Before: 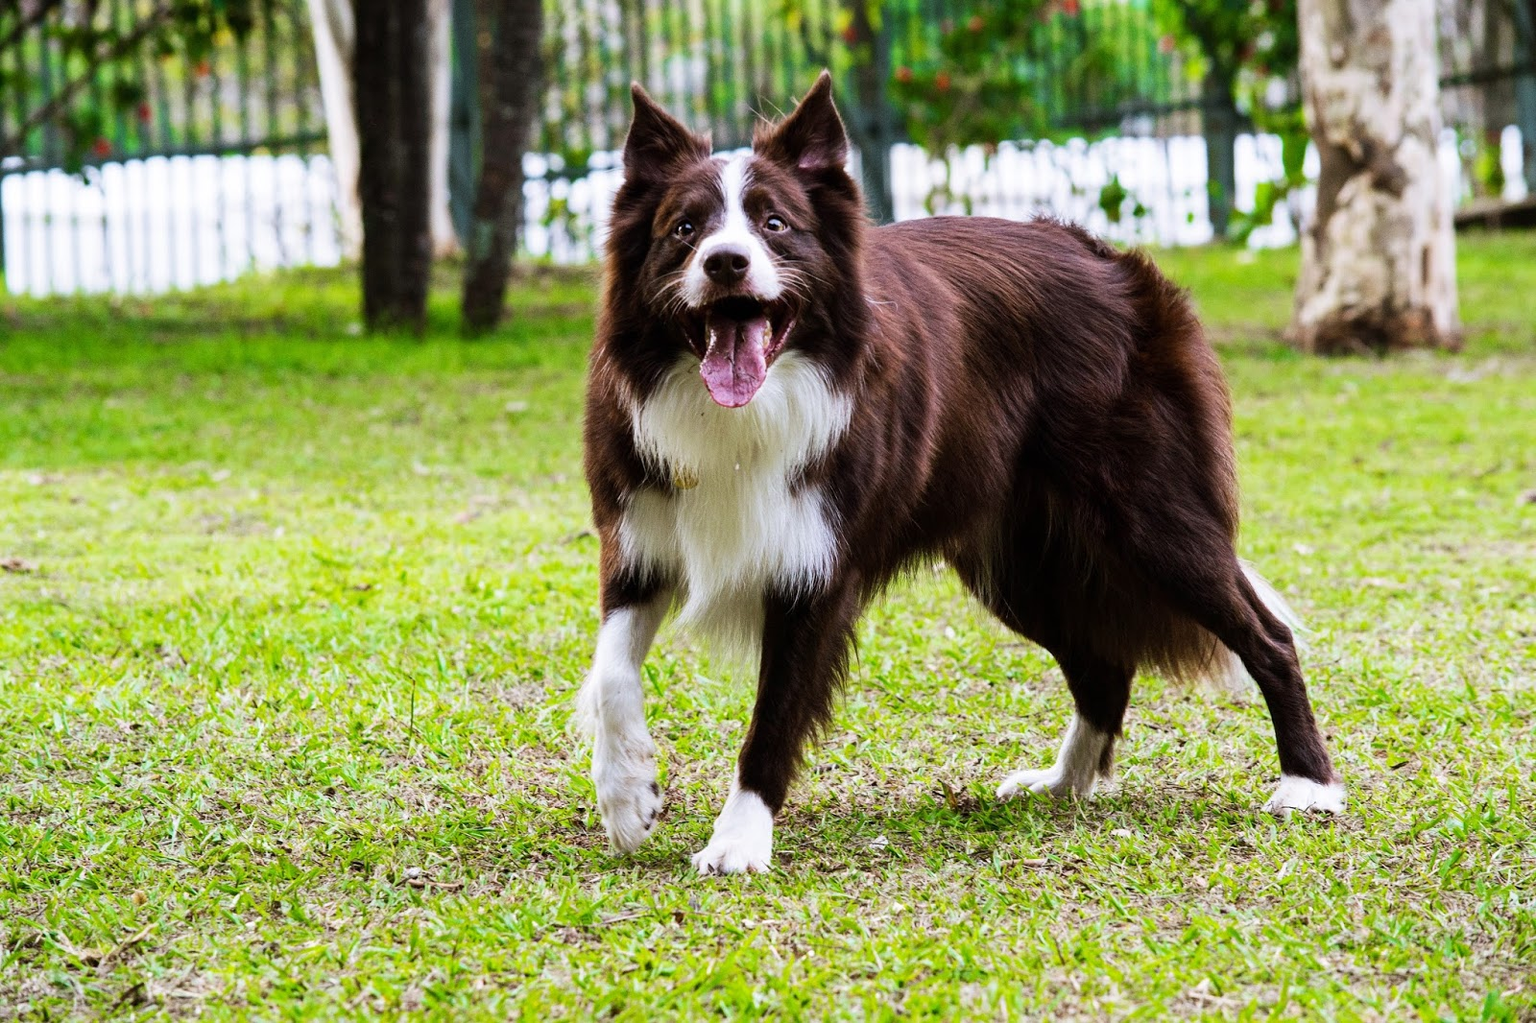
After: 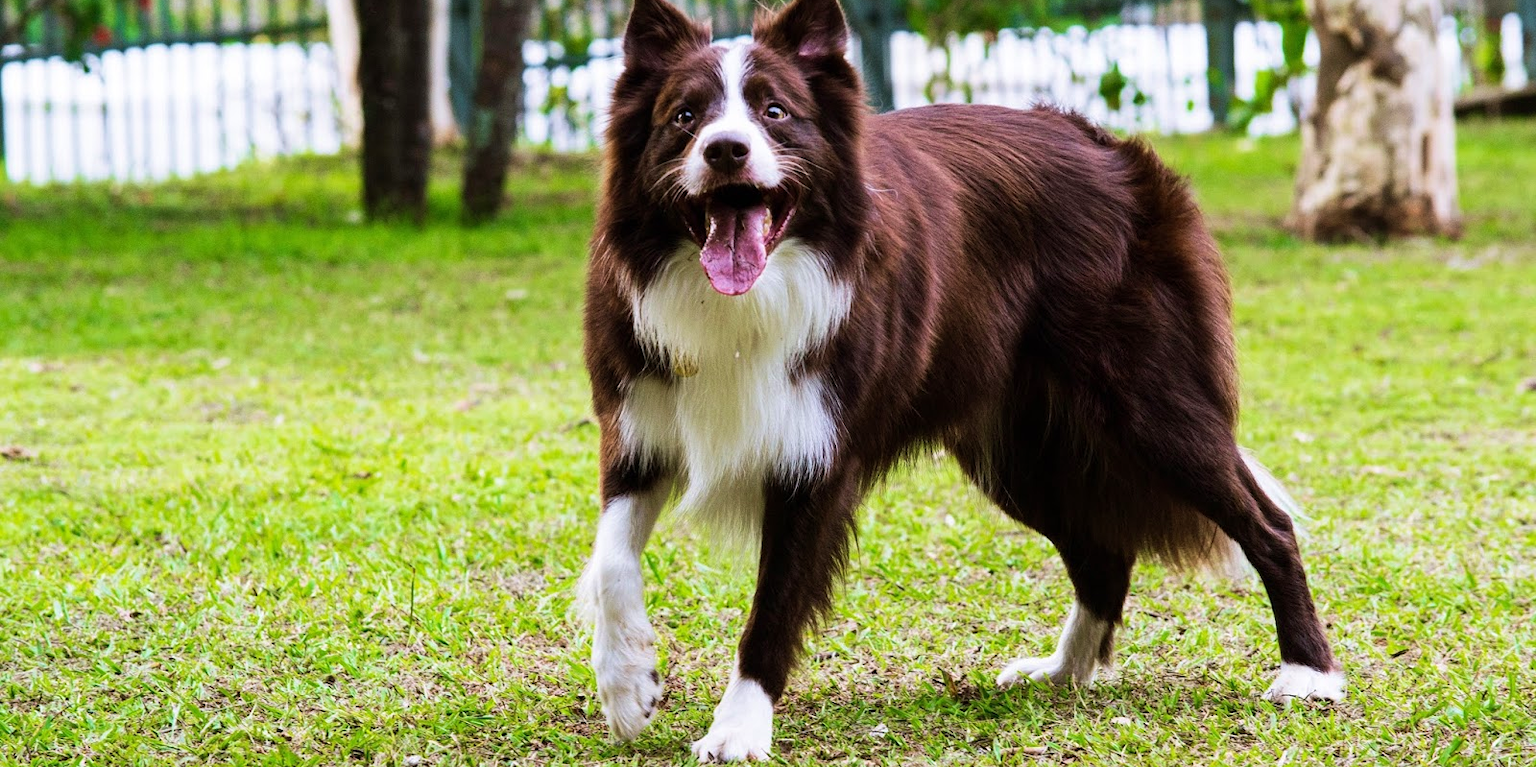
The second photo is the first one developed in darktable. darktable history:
velvia: on, module defaults
crop: top 11.038%, bottom 13.962%
